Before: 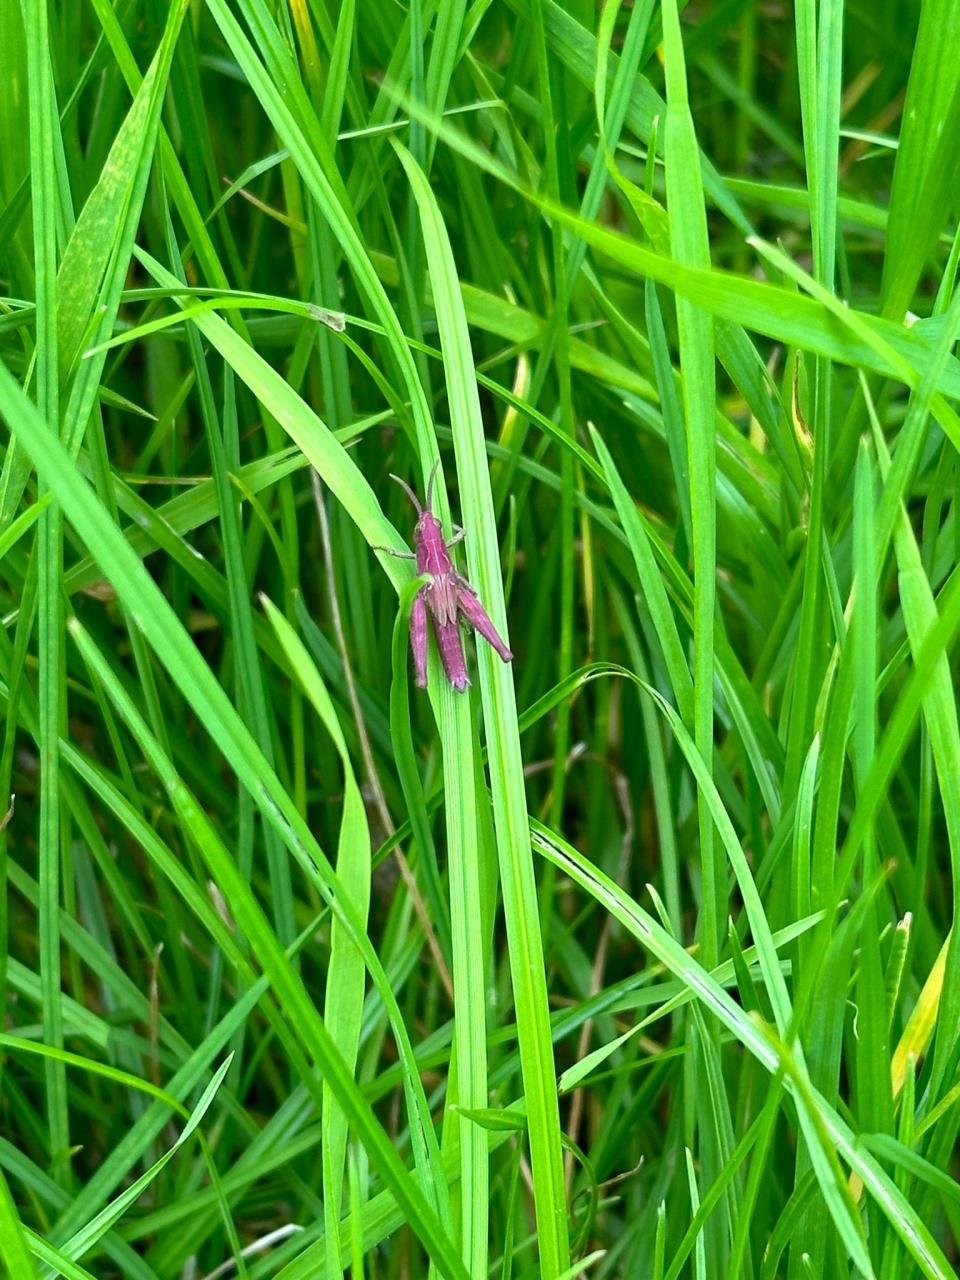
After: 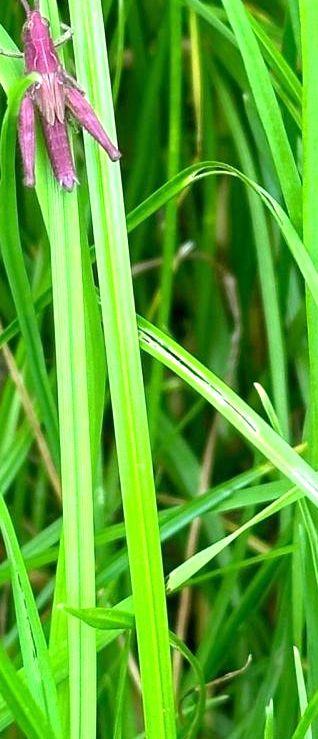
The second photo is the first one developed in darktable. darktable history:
crop: left 40.878%, top 39.176%, right 25.993%, bottom 3.081%
exposure: exposure 0.493 EV, compensate highlight preservation false
